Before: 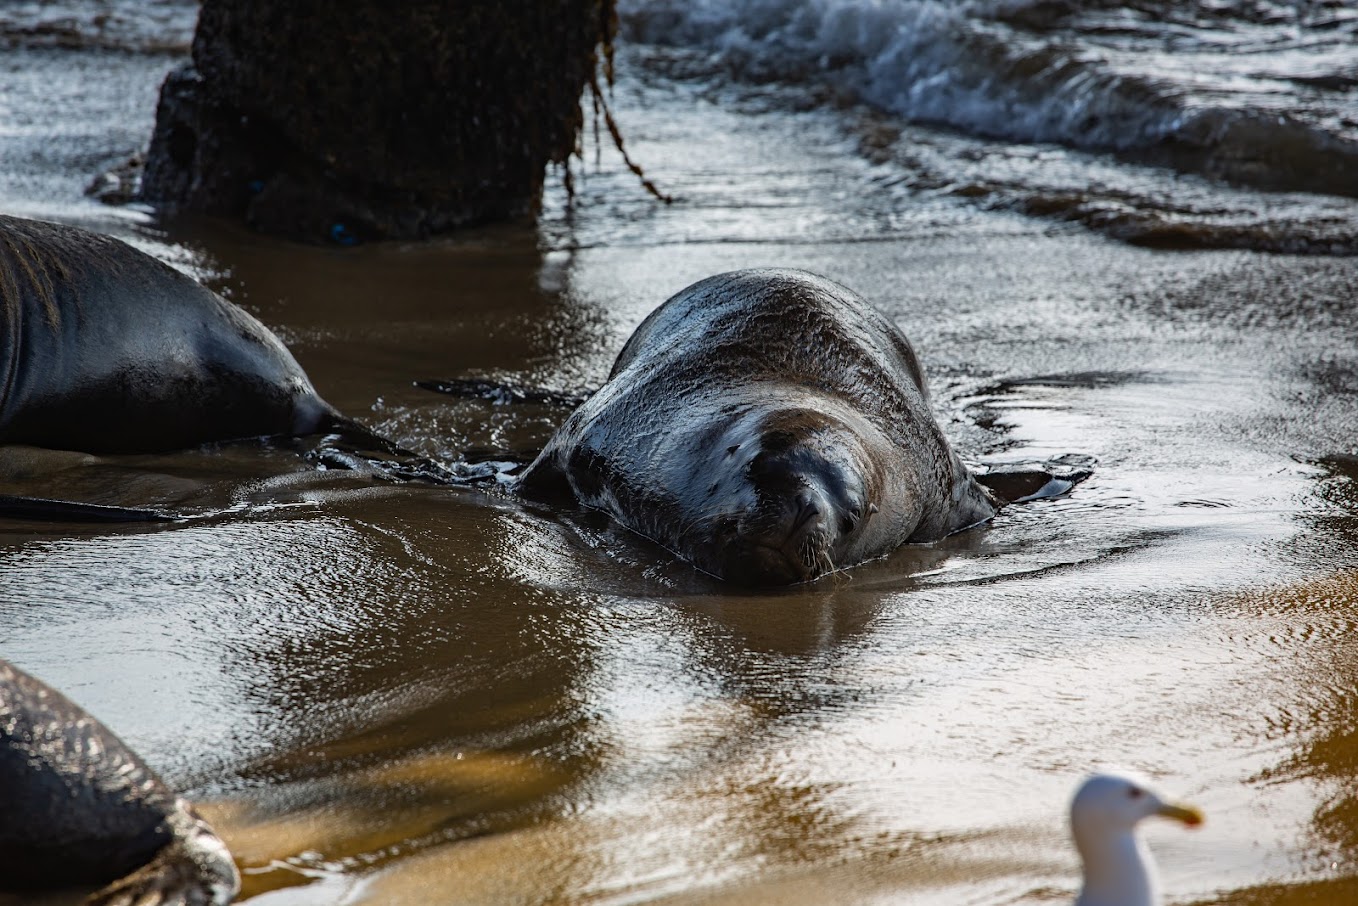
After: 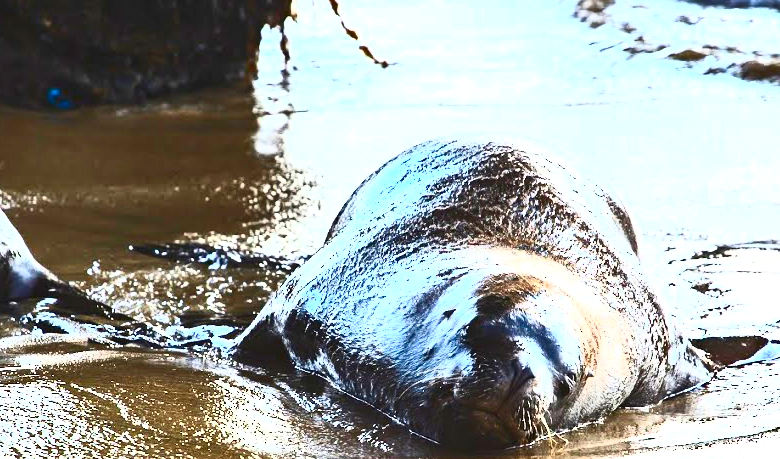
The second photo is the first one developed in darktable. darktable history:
exposure: black level correction 0, exposure 1.957 EV, compensate highlight preservation false
contrast brightness saturation: contrast 0.84, brightness 0.581, saturation 0.594
crop: left 20.949%, top 15.095%, right 21.58%, bottom 34.16%
